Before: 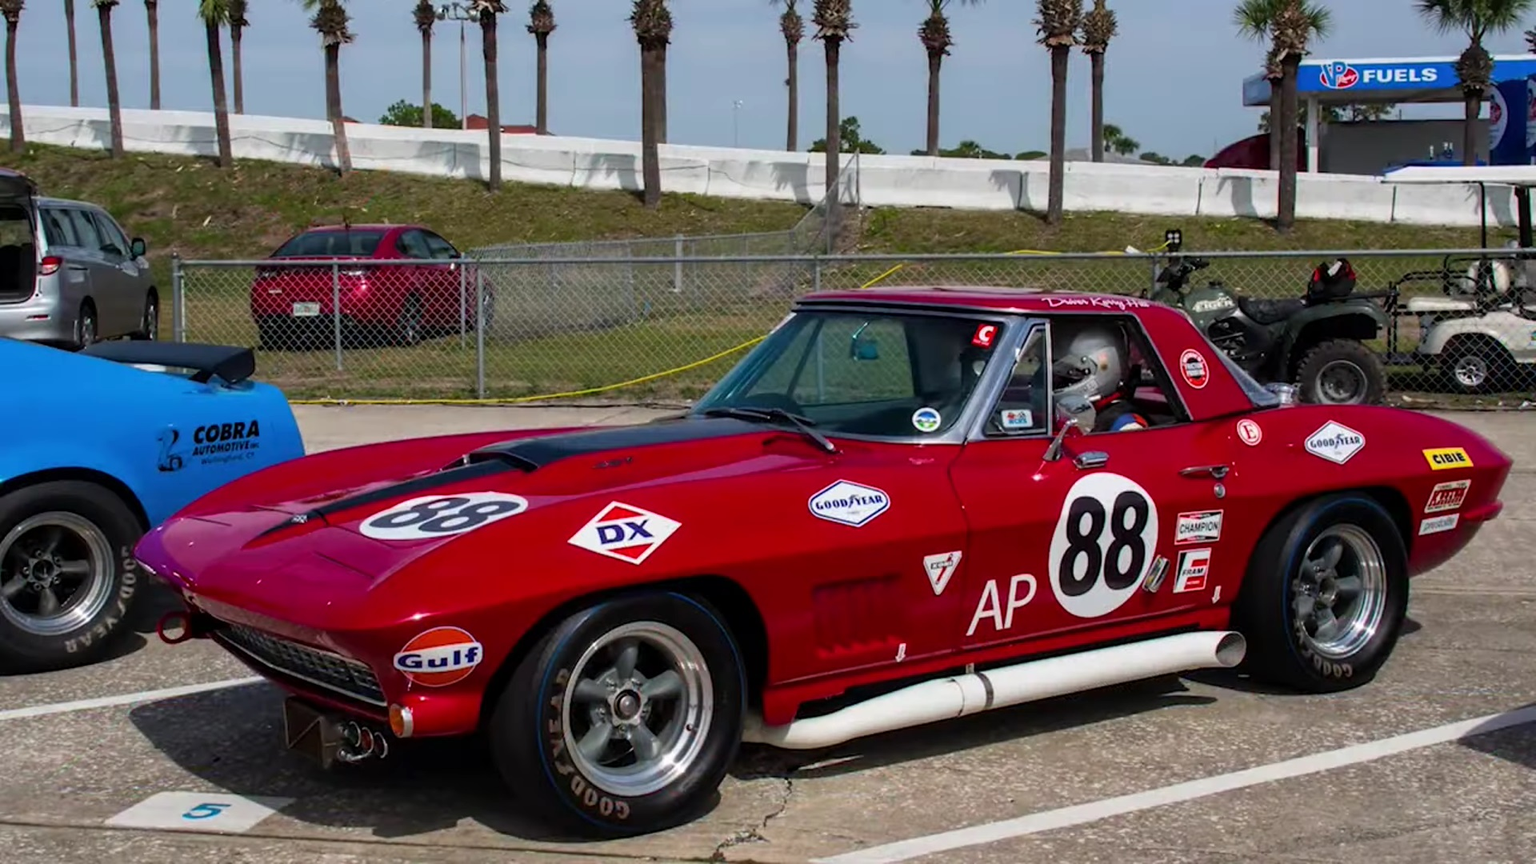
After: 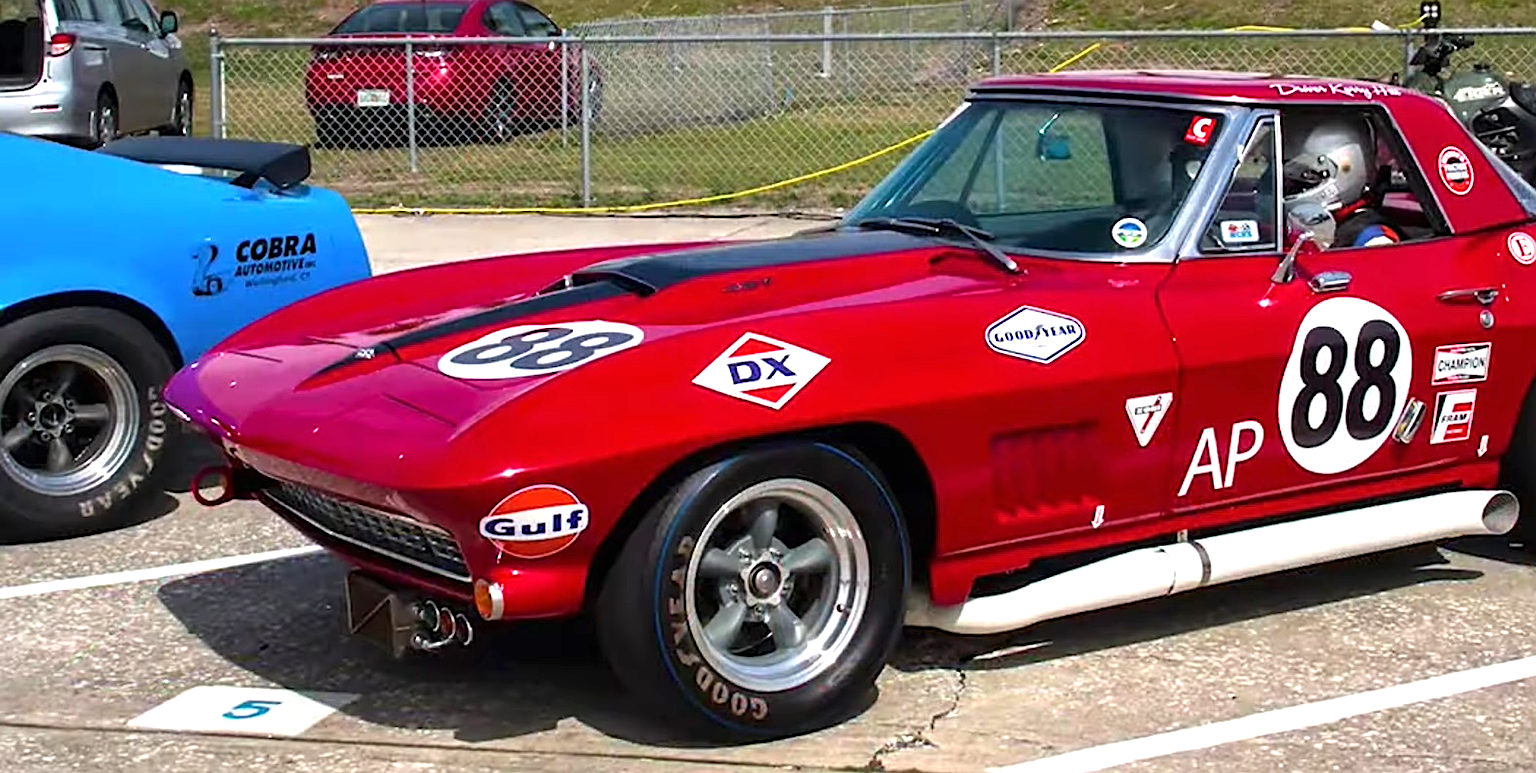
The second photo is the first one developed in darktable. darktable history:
exposure: black level correction 0, exposure 1 EV, compensate exposure bias true, compensate highlight preservation false
sharpen: on, module defaults
crop: top 26.531%, right 17.959%
